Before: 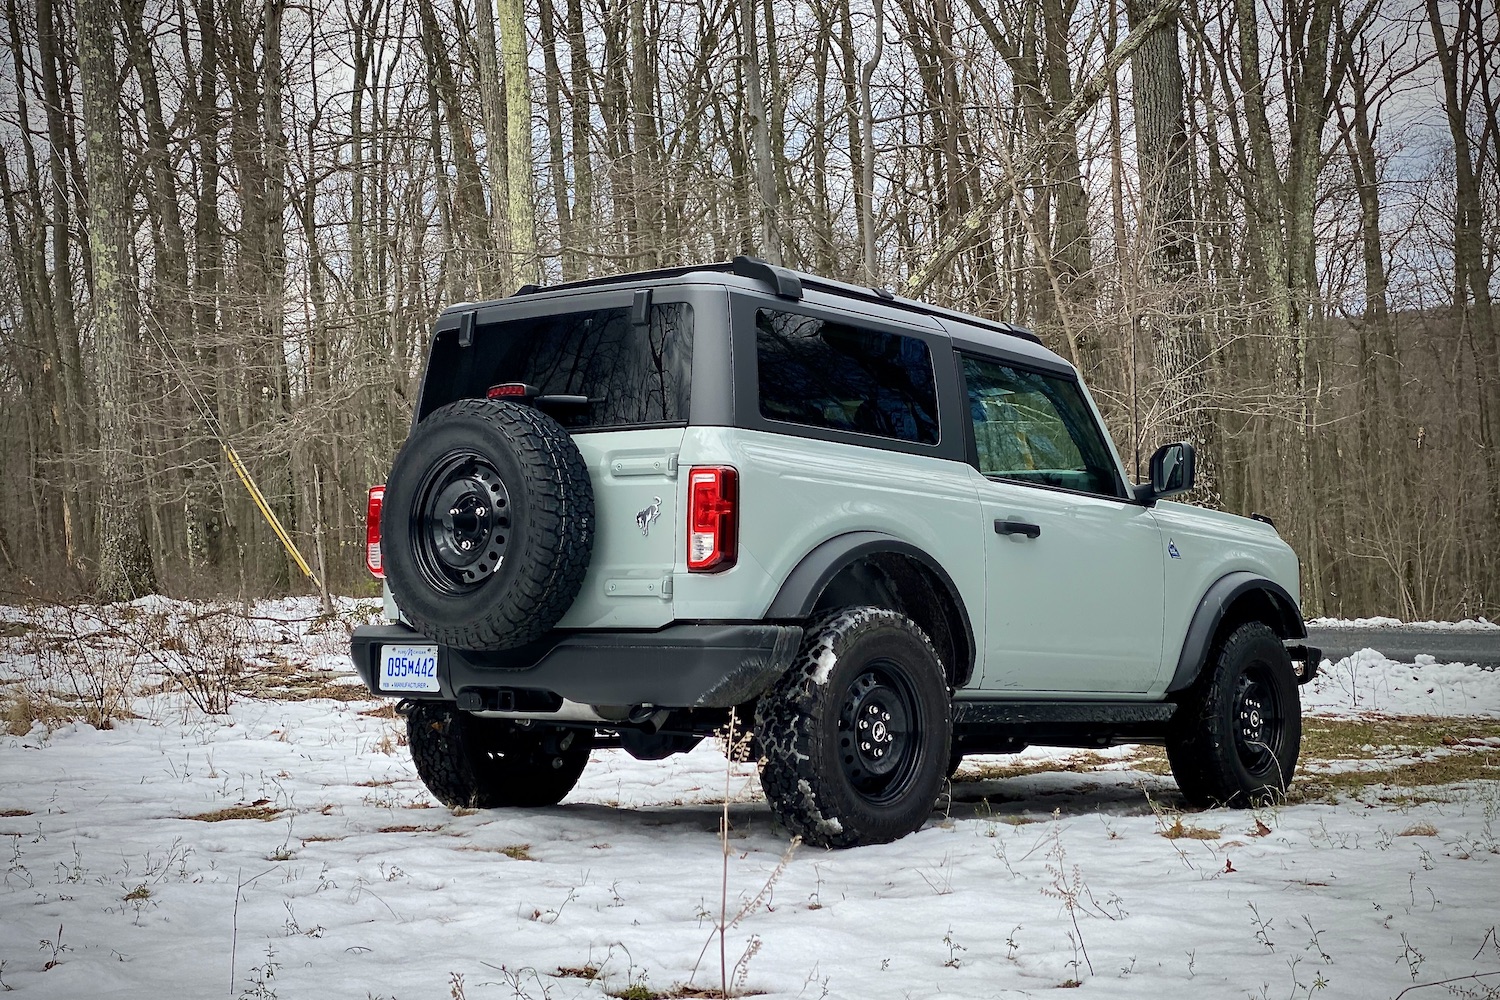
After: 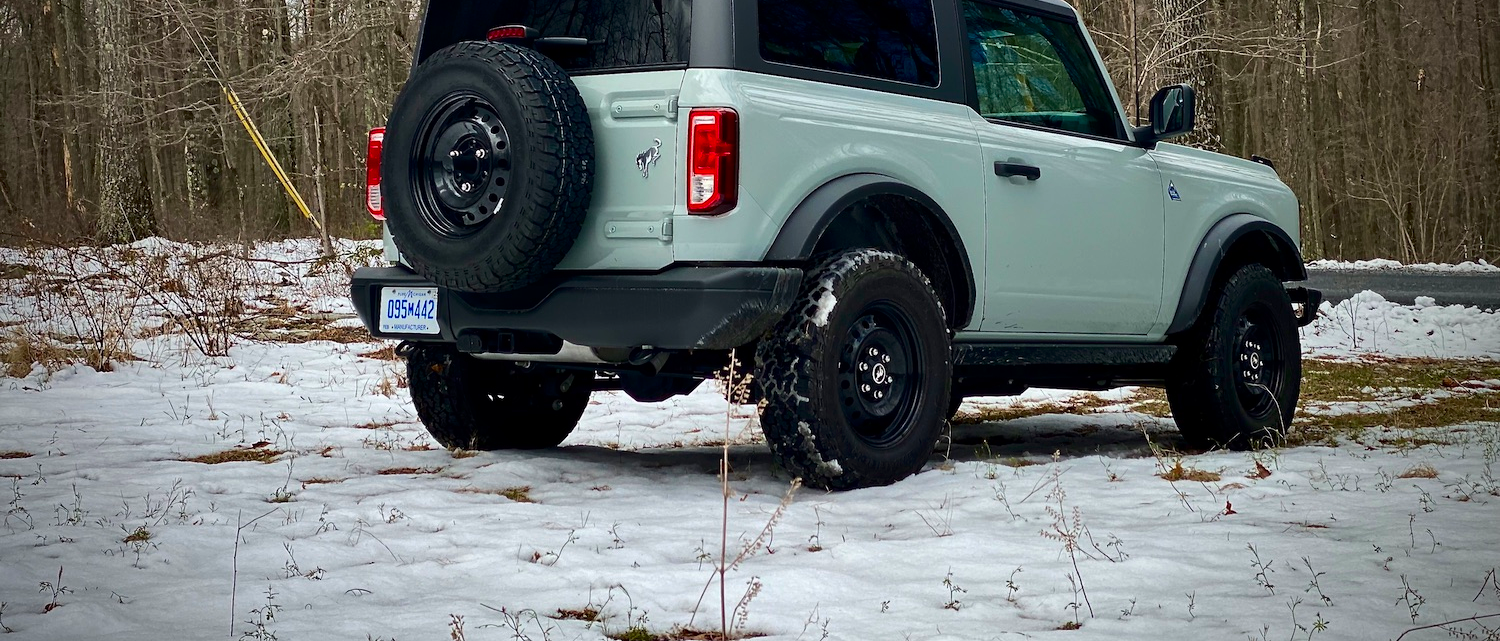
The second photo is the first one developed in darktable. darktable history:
crop and rotate: top 35.884%
contrast brightness saturation: contrast 0.069, brightness -0.147, saturation 0.115
